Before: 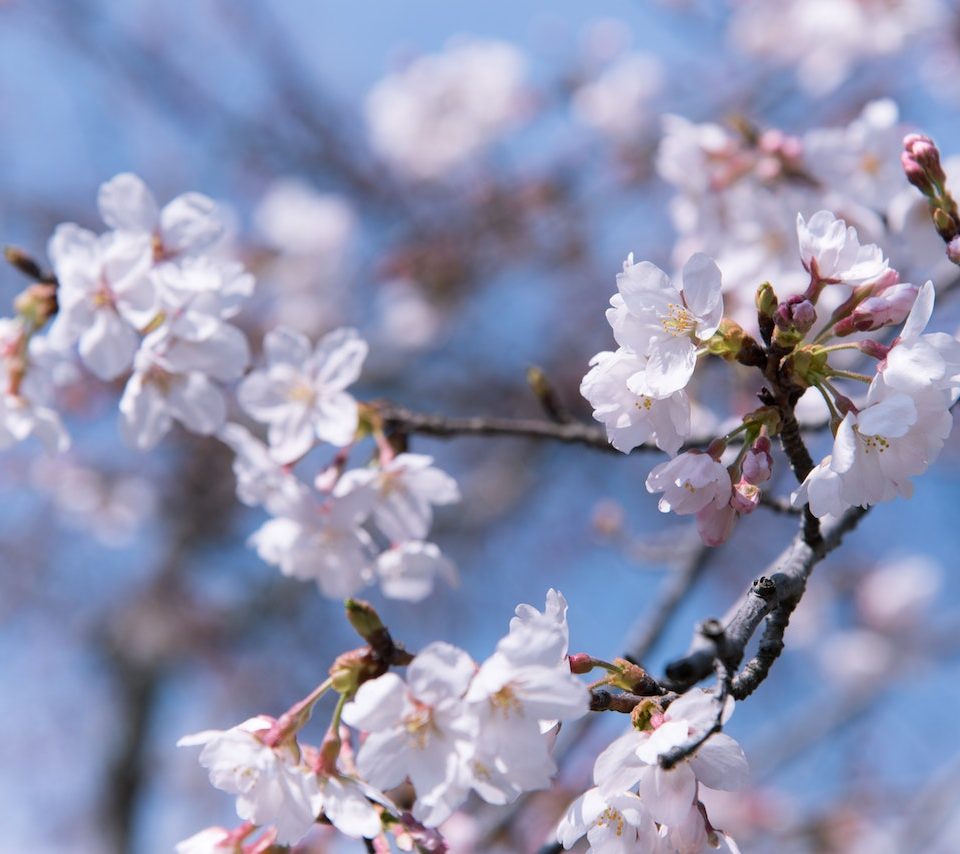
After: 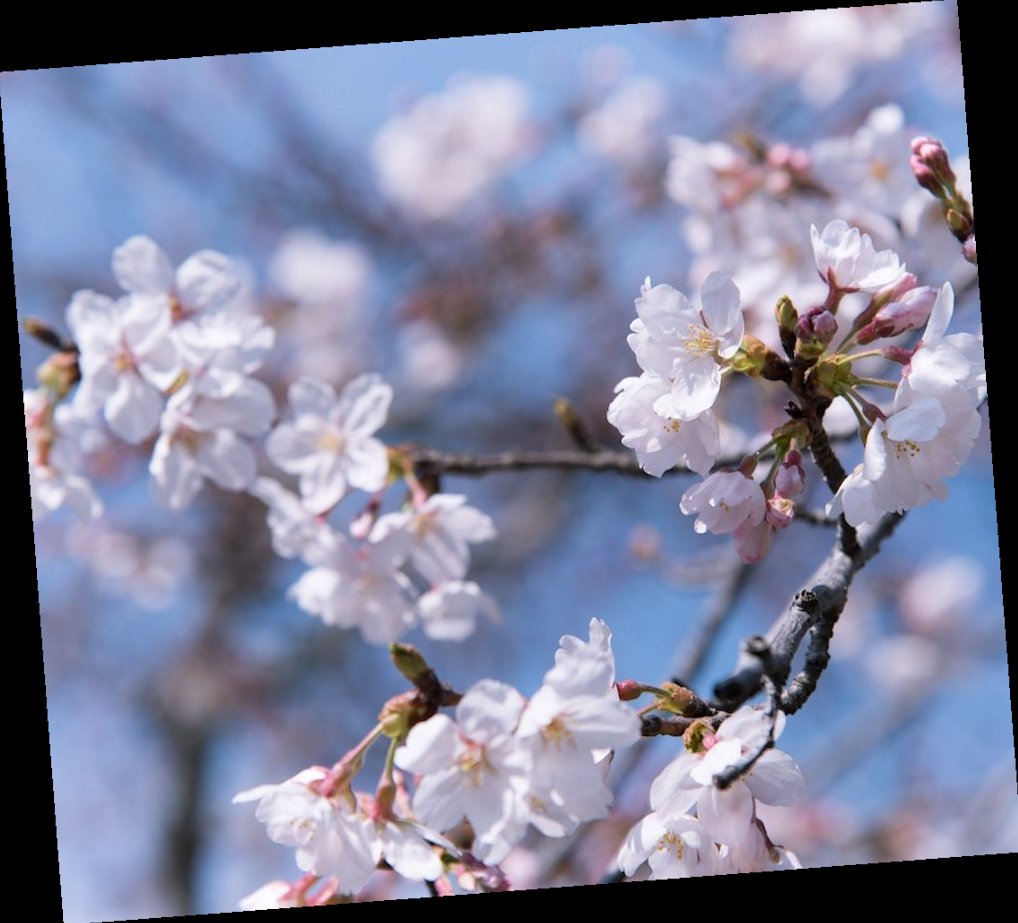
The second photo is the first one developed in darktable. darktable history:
crop and rotate: angle -0.5°
rotate and perspective: rotation -4.86°, automatic cropping off
